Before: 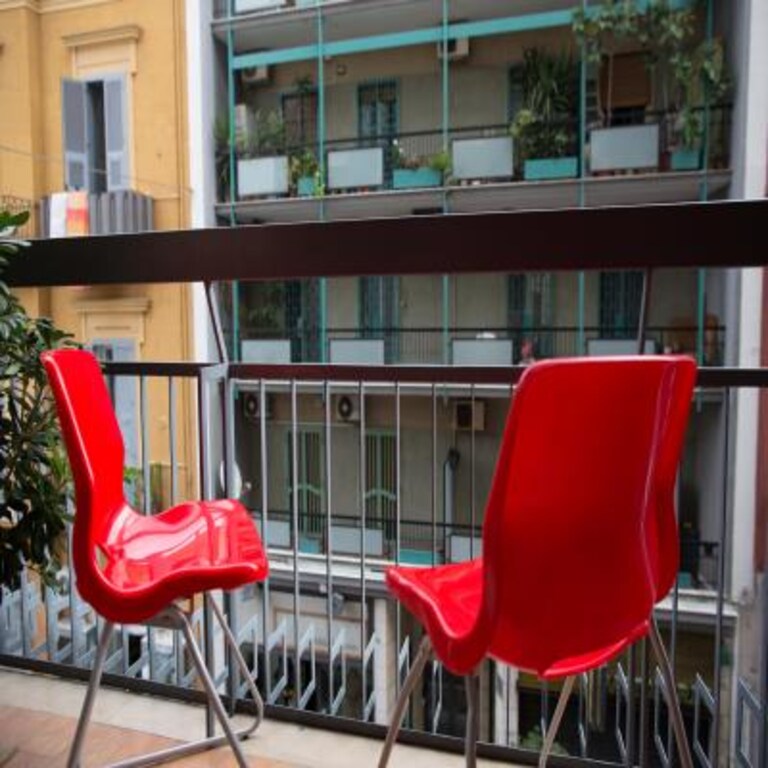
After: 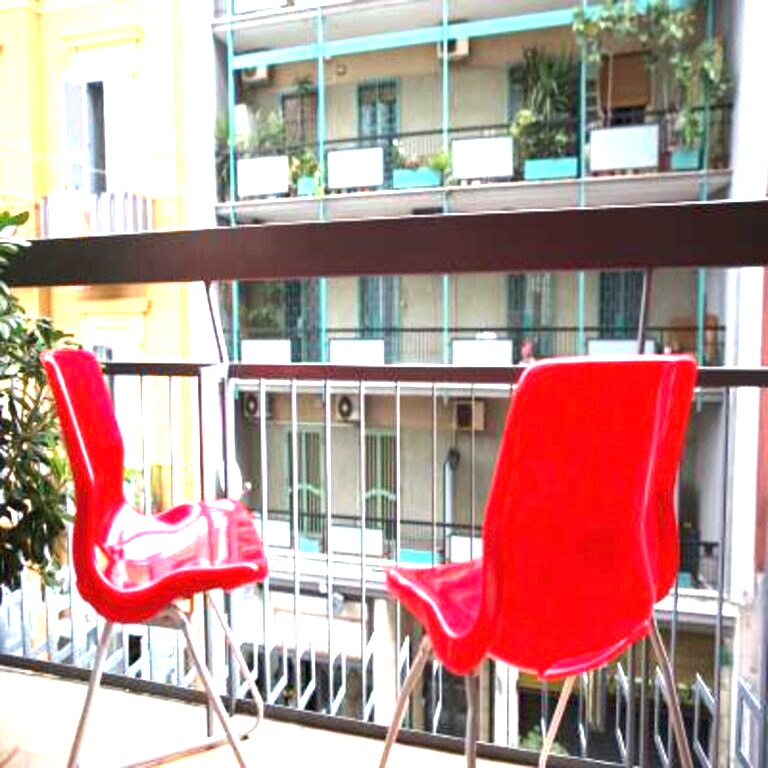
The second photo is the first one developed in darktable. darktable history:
exposure: black level correction 0, exposure 2.327 EV, compensate exposure bias true, compensate highlight preservation false
